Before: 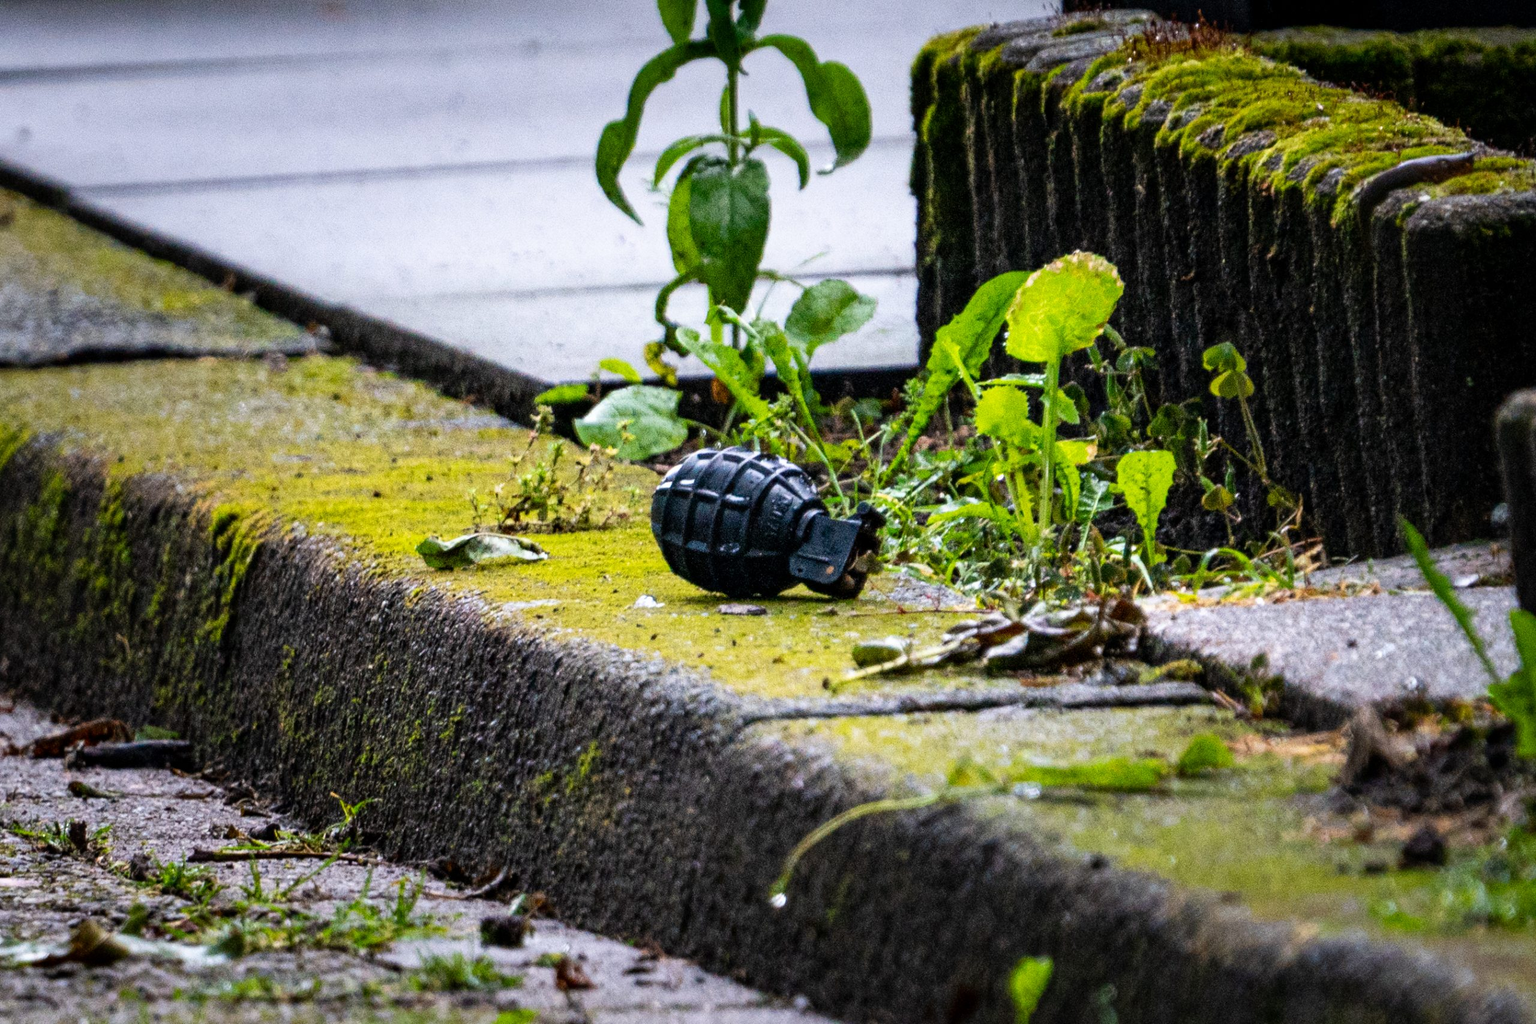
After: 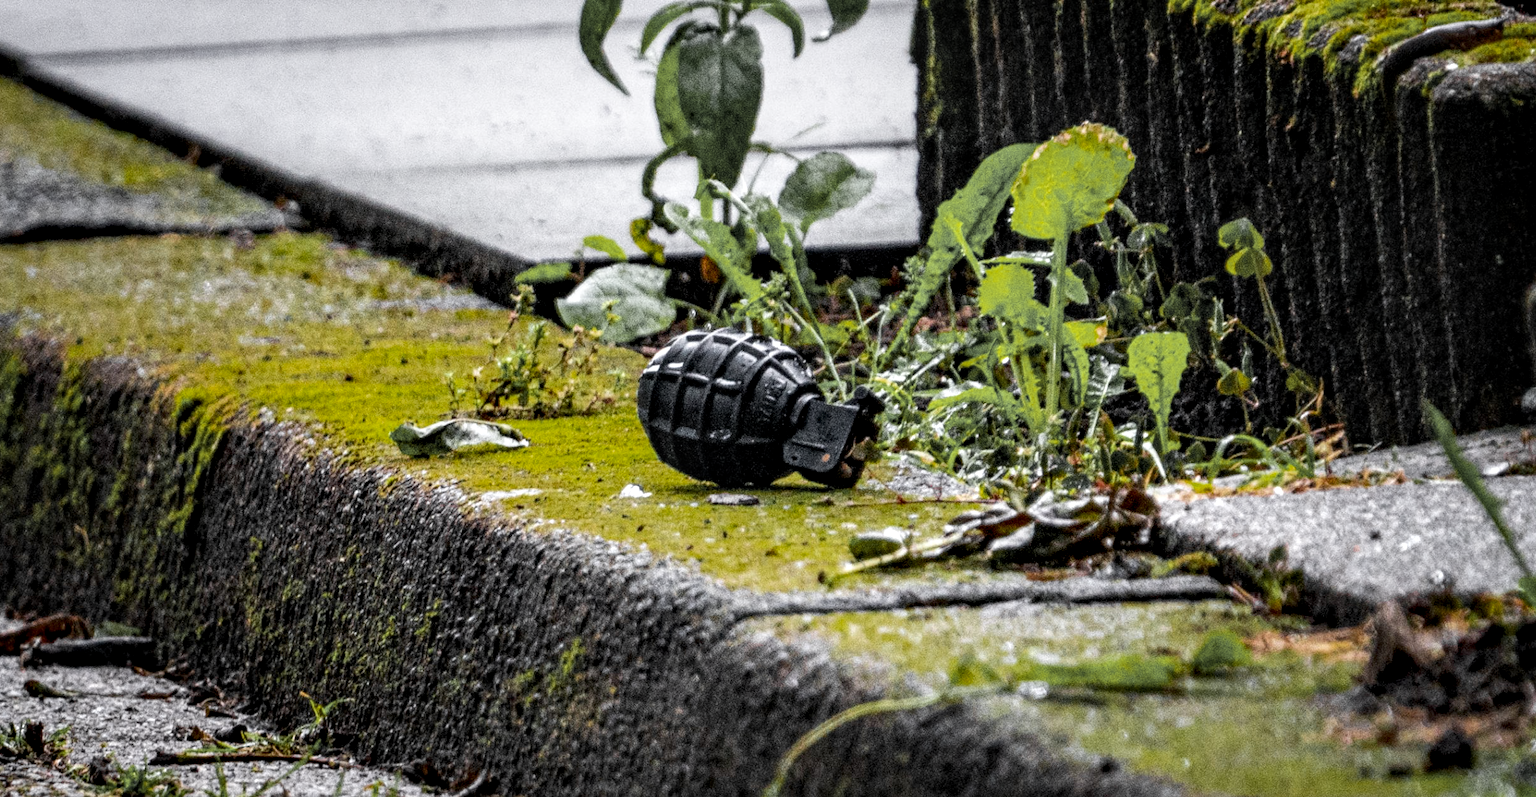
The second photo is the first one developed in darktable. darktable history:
crop and rotate: left 2.991%, top 13.302%, right 1.981%, bottom 12.636%
local contrast: on, module defaults
color zones: curves: ch0 [(0.004, 0.388) (0.125, 0.392) (0.25, 0.404) (0.375, 0.5) (0.5, 0.5) (0.625, 0.5) (0.75, 0.5) (0.875, 0.5)]; ch1 [(0, 0.5) (0.125, 0.5) (0.25, 0.5) (0.375, 0.124) (0.524, 0.124) (0.645, 0.128) (0.789, 0.132) (0.914, 0.096) (0.998, 0.068)]
contrast equalizer: octaves 7, y [[0.6 ×6], [0.55 ×6], [0 ×6], [0 ×6], [0 ×6]], mix 0.3
